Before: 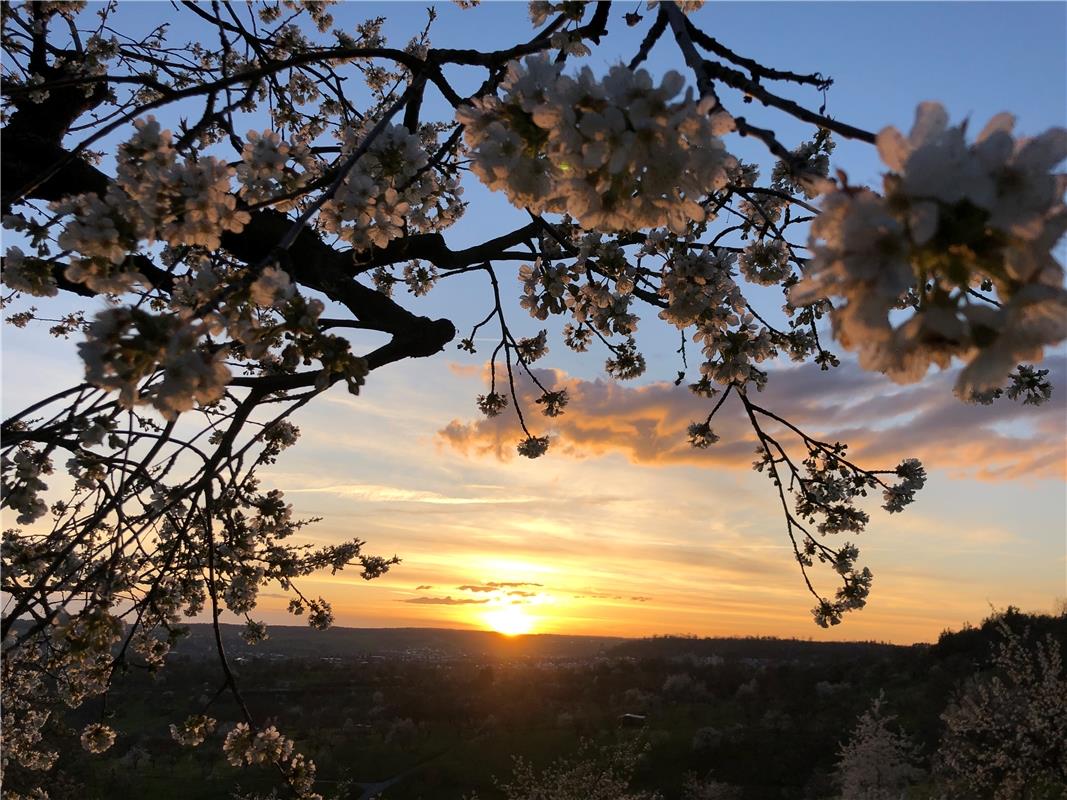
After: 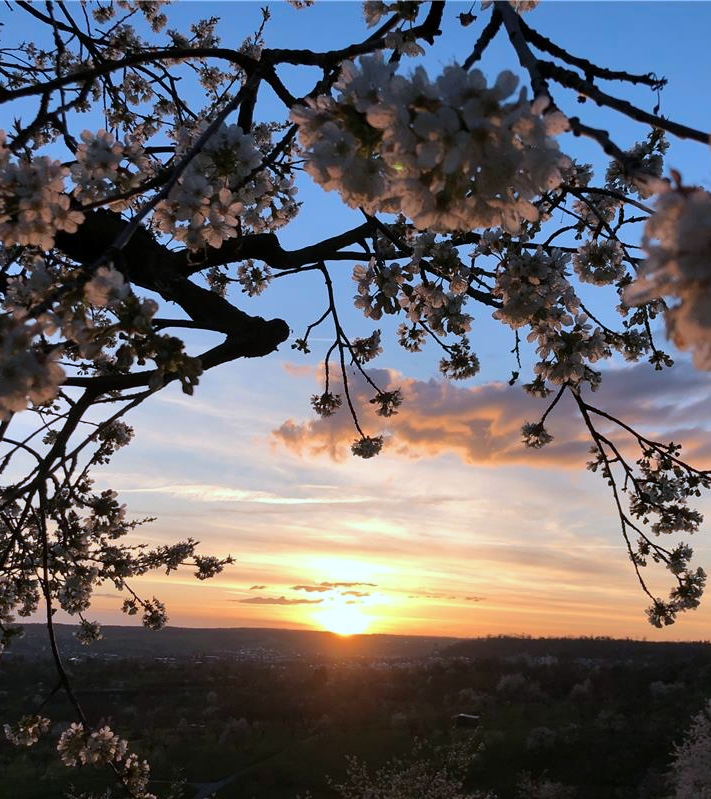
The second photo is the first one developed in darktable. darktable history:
crop and rotate: left 15.612%, right 17.745%
color correction: highlights a* -1.87, highlights b* -18.11
